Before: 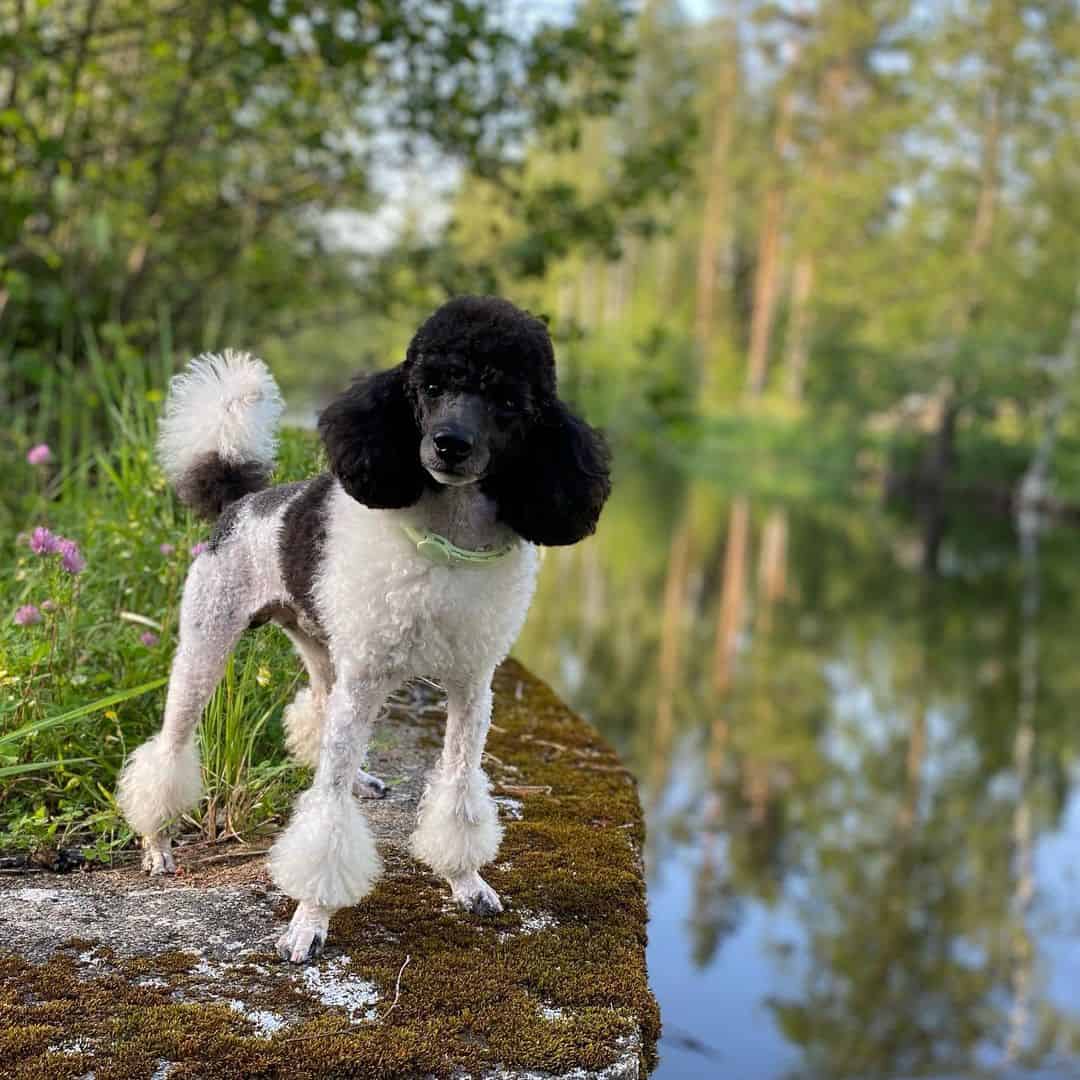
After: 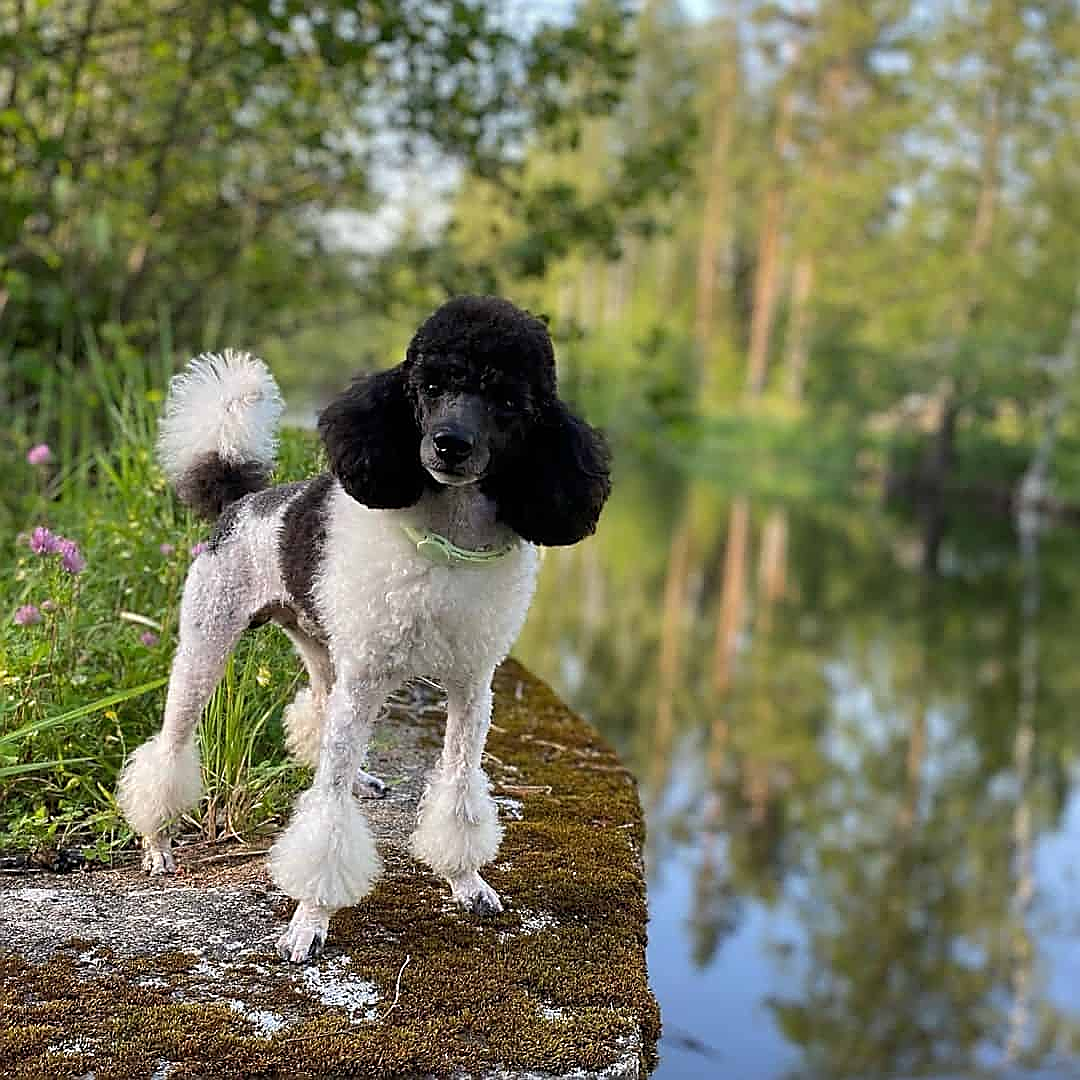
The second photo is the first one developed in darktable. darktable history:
sharpen: radius 1.428, amount 1.248, threshold 0.618
